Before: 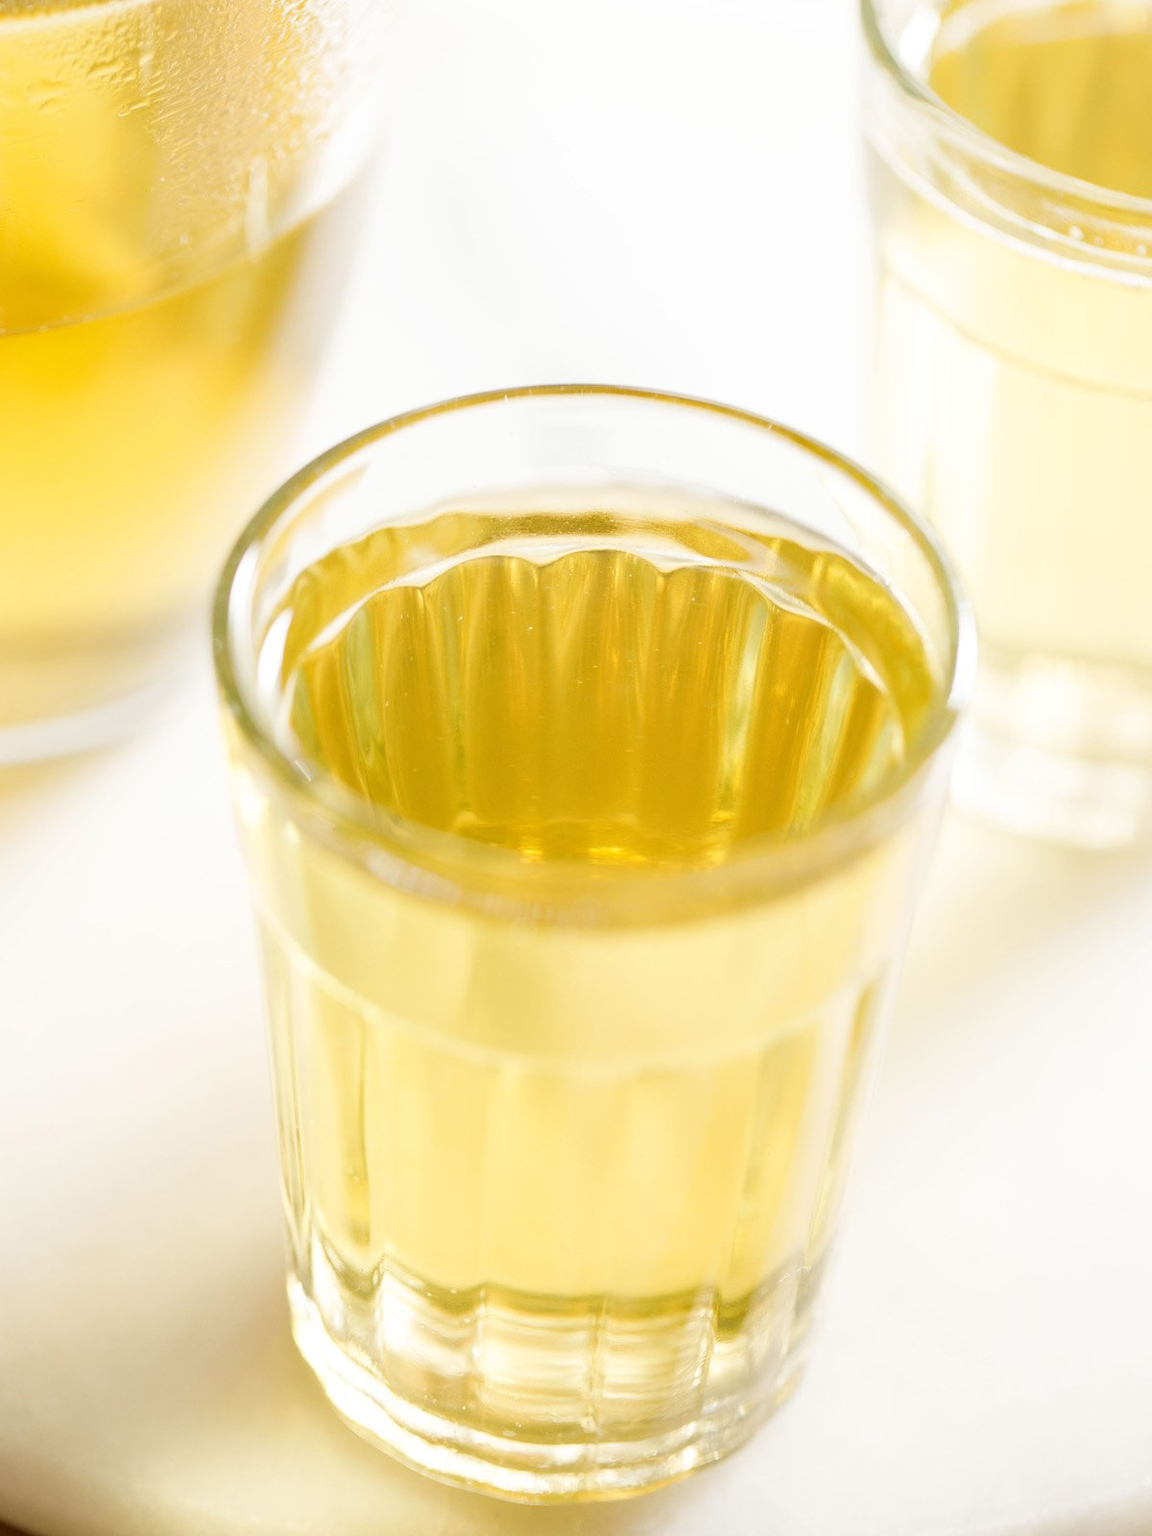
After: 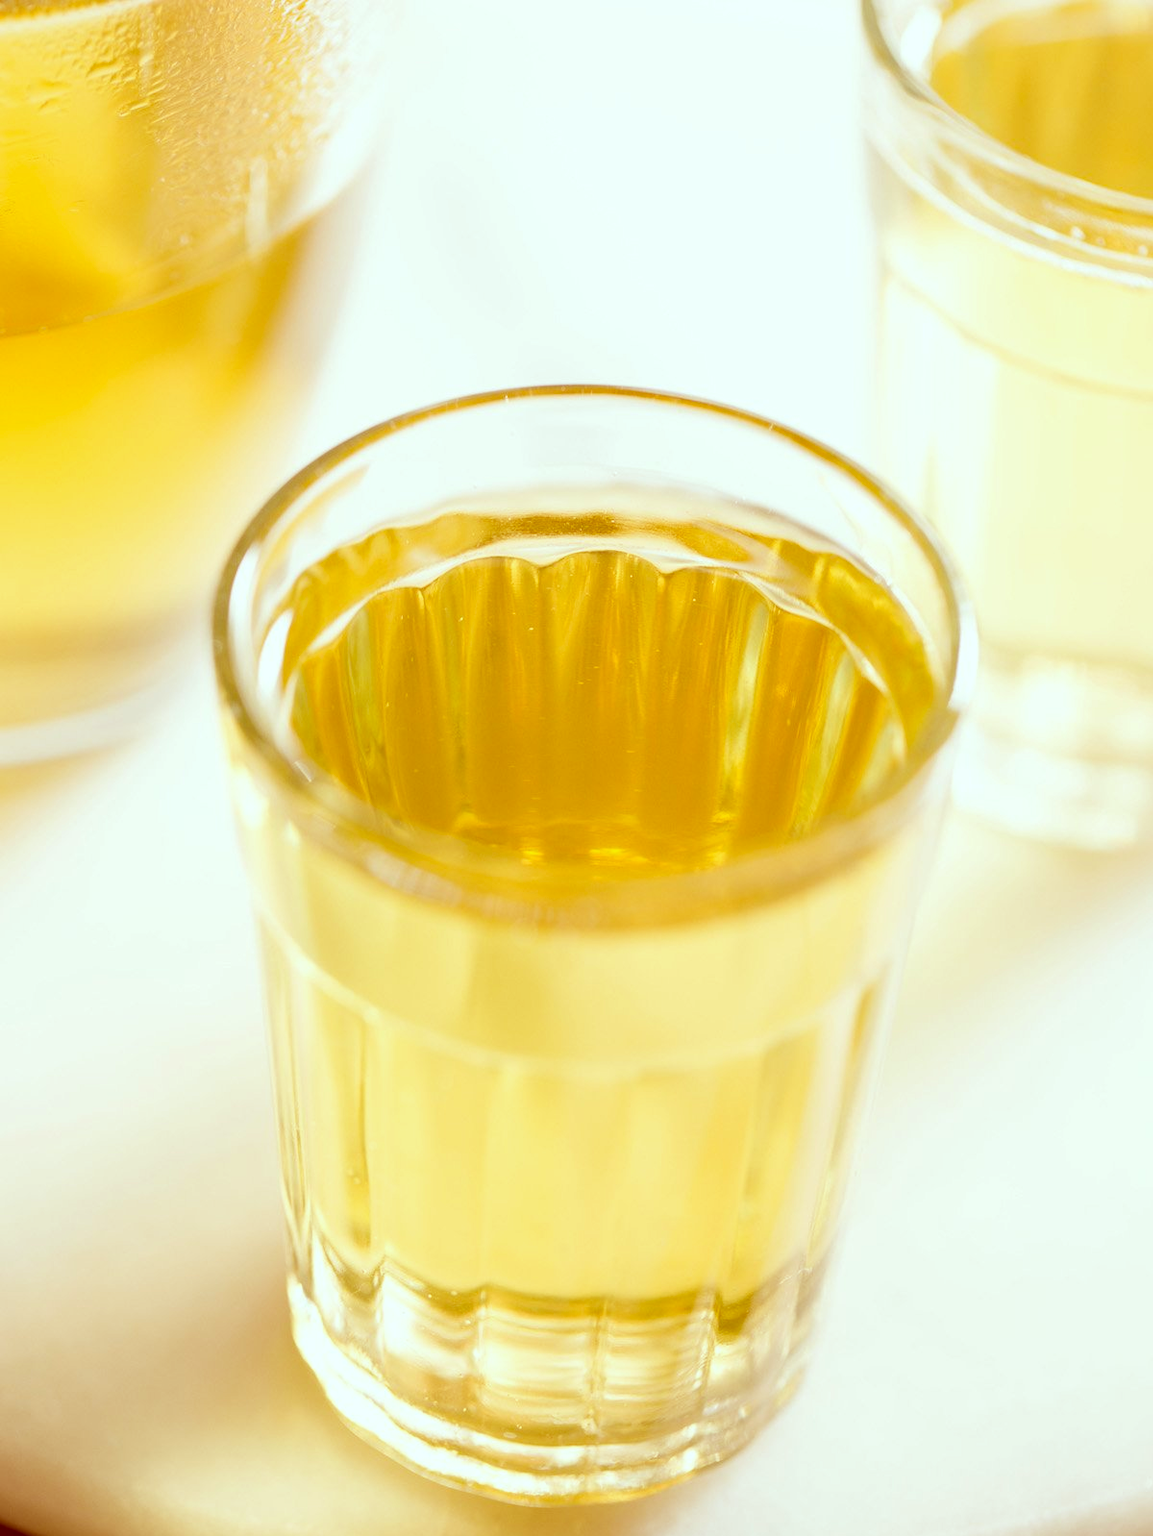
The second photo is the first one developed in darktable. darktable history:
crop: bottom 0.071%
rgb levels: mode RGB, independent channels, levels [[0, 0.5, 1], [0, 0.521, 1], [0, 0.536, 1]]
color correction: highlights a* -7.23, highlights b* -0.161, shadows a* 20.08, shadows b* 11.73
